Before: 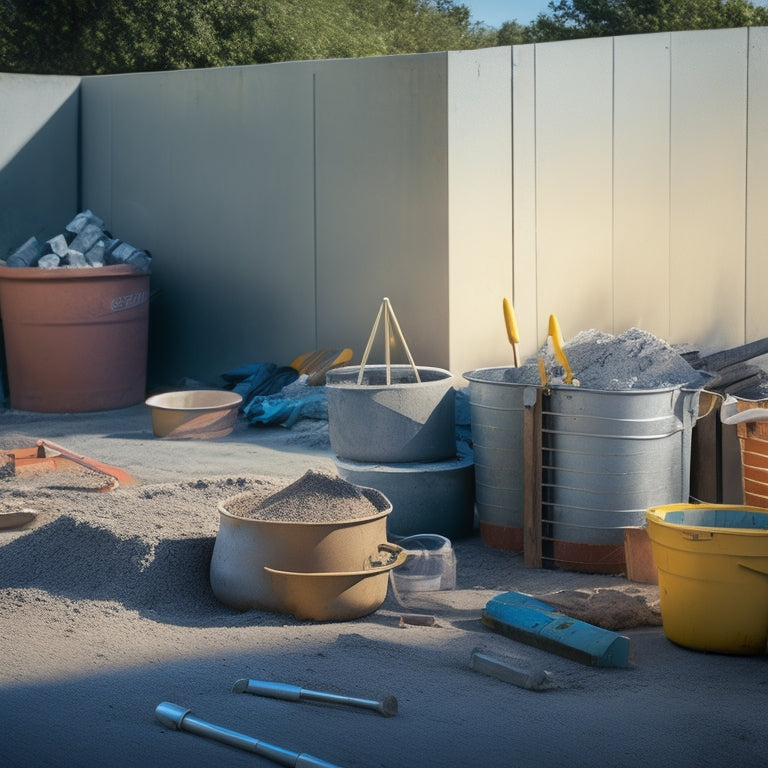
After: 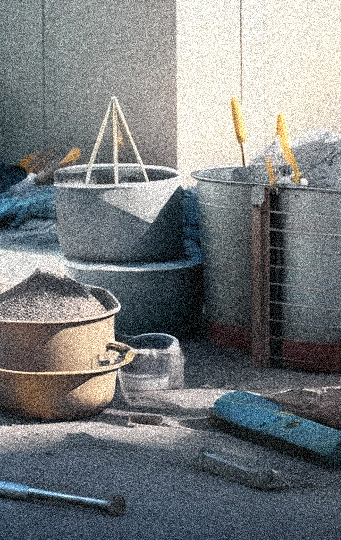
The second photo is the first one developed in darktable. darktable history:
crop: left 35.432%, top 26.233%, right 20.145%, bottom 3.432%
contrast brightness saturation: contrast 0.1, saturation -0.36
tone curve: curves: ch0 [(0, 0) (0.051, 0.027) (0.096, 0.071) (0.241, 0.247) (0.455, 0.52) (0.594, 0.692) (0.715, 0.845) (0.84, 0.936) (1, 1)]; ch1 [(0, 0) (0.1, 0.038) (0.318, 0.243) (0.399, 0.351) (0.478, 0.469) (0.499, 0.499) (0.534, 0.549) (0.565, 0.605) (0.601, 0.644) (0.666, 0.701) (1, 1)]; ch2 [(0, 0) (0.453, 0.45) (0.479, 0.483) (0.504, 0.499) (0.52, 0.508) (0.561, 0.573) (0.592, 0.617) (0.824, 0.815) (1, 1)], color space Lab, independent channels, preserve colors none
exposure: black level correction -0.001, exposure 0.08 EV, compensate highlight preservation false
grain: coarseness 3.75 ISO, strength 100%, mid-tones bias 0%
